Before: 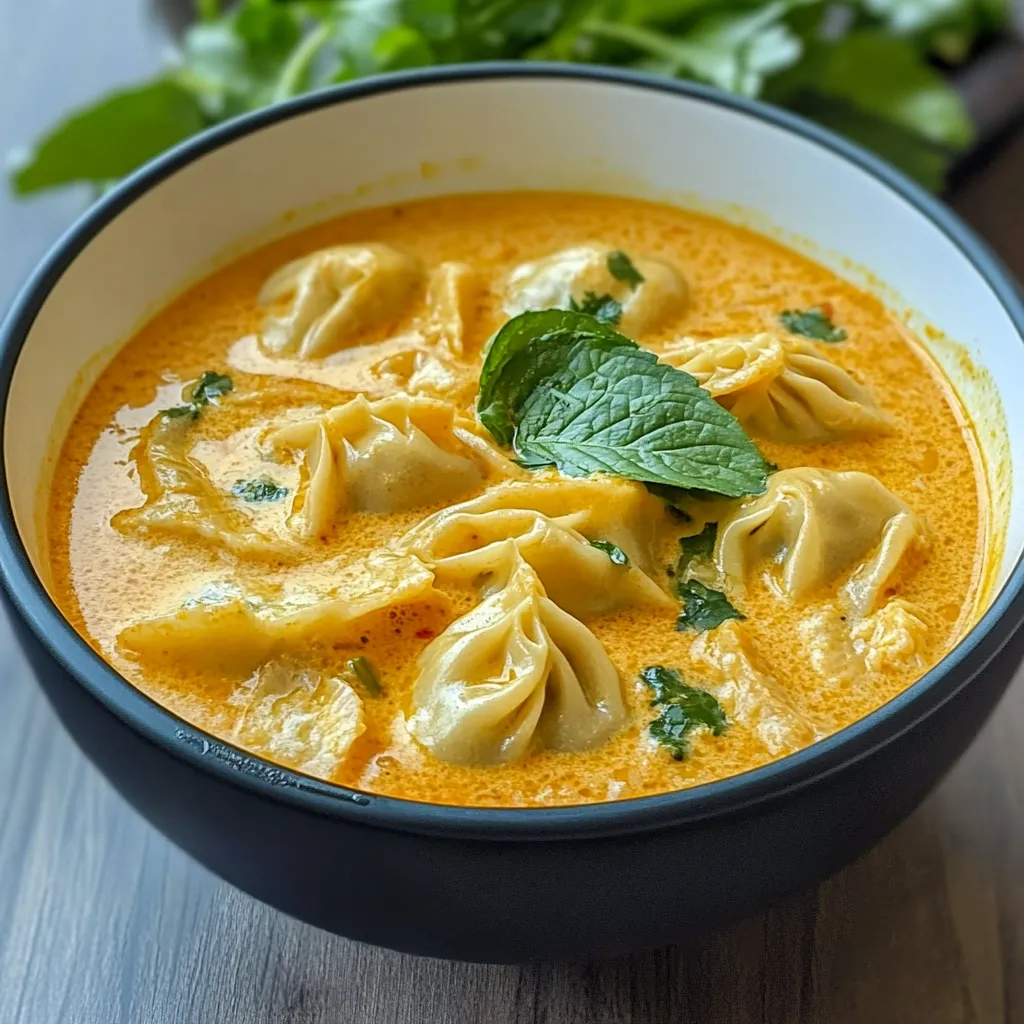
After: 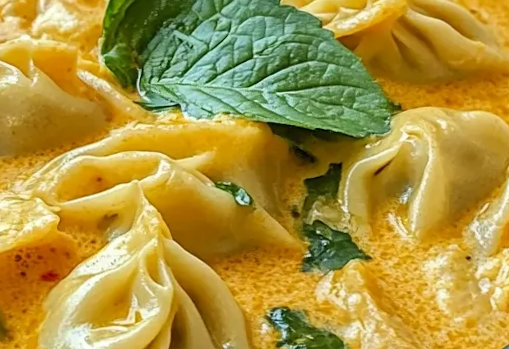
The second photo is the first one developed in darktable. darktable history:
rotate and perspective: rotation -0.45°, automatic cropping original format, crop left 0.008, crop right 0.992, crop top 0.012, crop bottom 0.988
crop: left 36.607%, top 34.735%, right 13.146%, bottom 30.611%
